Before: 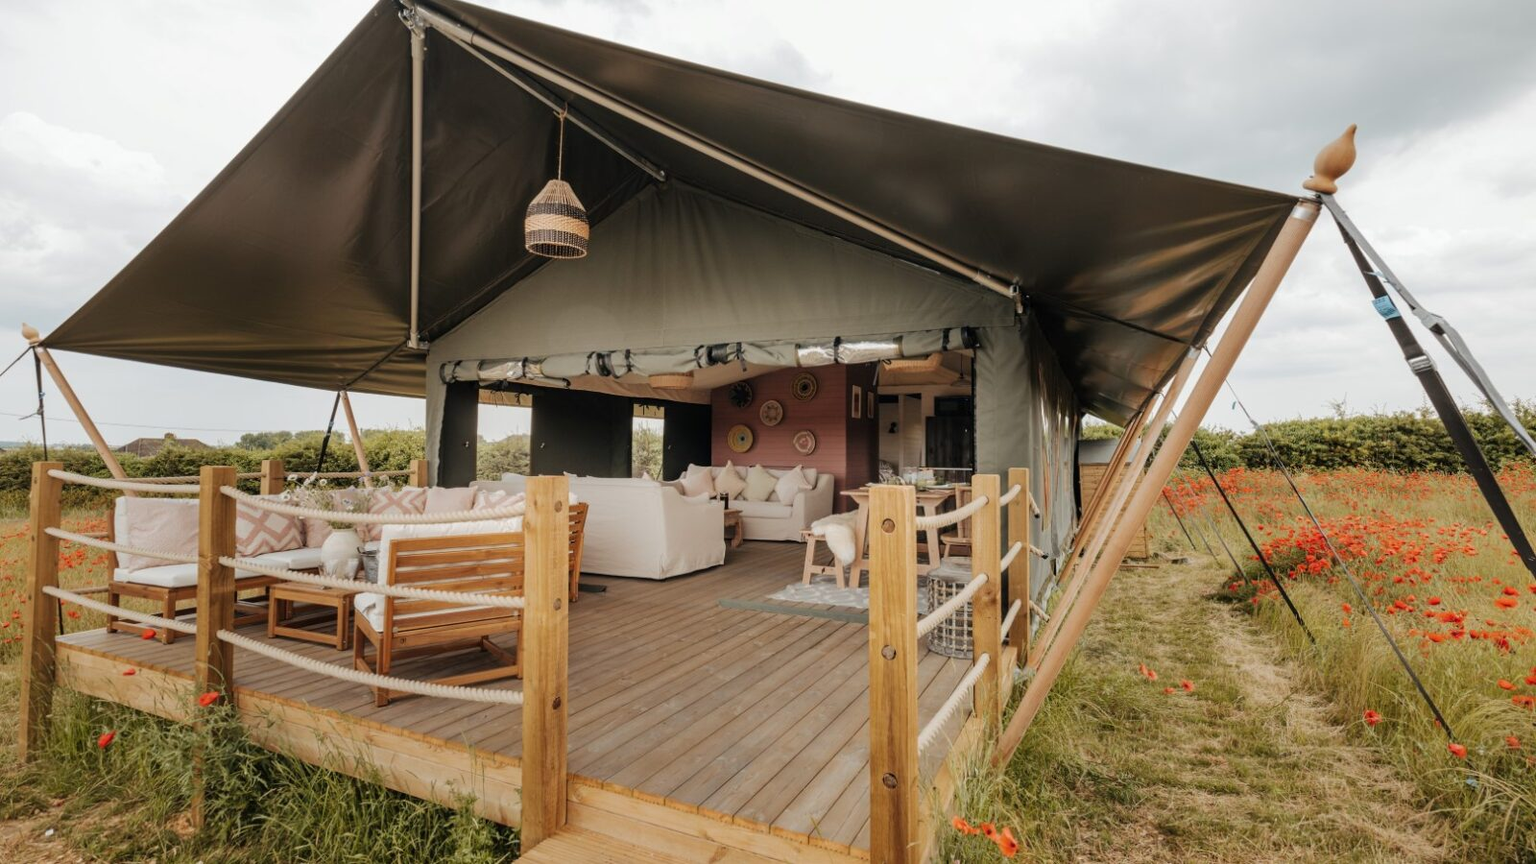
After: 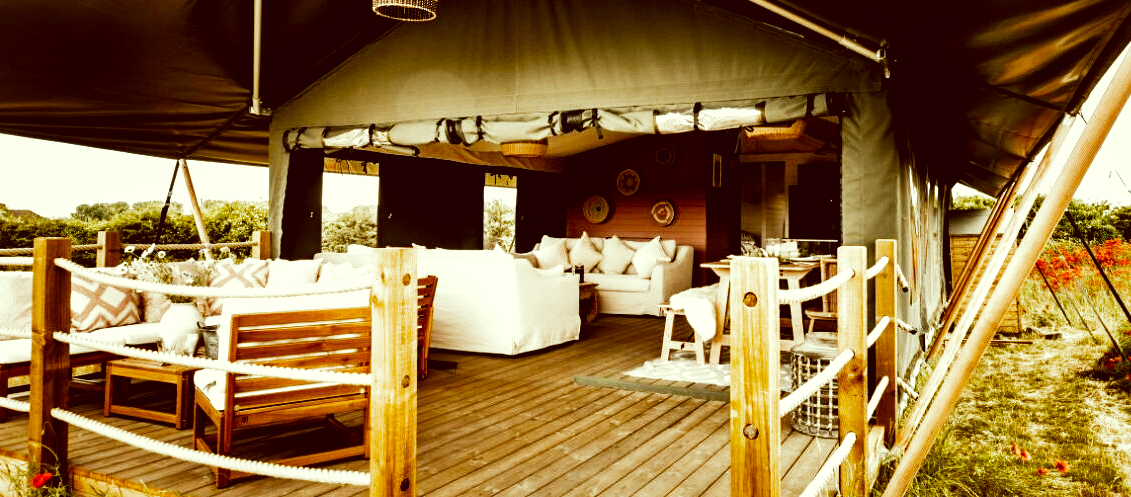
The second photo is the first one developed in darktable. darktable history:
filmic rgb: black relative exposure -8.07 EV, white relative exposure 3 EV, hardness 5.34, contrast 1.246, add noise in highlights 0.002, preserve chrominance no, color science v3 (2019), use custom middle-gray values true, iterations of high-quality reconstruction 0, contrast in highlights soft
shadows and highlights: shadows 12.88, white point adjustment 1.23, soften with gaussian
local contrast: mode bilateral grid, contrast 24, coarseness 51, detail 123%, midtone range 0.2
color correction: highlights a* -5.33, highlights b* 9.8, shadows a* 9.79, shadows b* 25
crop: left 10.965%, top 27.626%, right 18.301%, bottom 17.059%
color balance rgb: shadows lift › chroma 1.001%, shadows lift › hue 29.73°, highlights gain › luminance 6.116%, highlights gain › chroma 2.623%, highlights gain › hue 93.06°, perceptual saturation grading › global saturation 19.894%, perceptual brilliance grading › highlights 74.311%, perceptual brilliance grading › shadows -29.326%, global vibrance 9.28%, contrast 14.866%, saturation formula JzAzBz (2021)
tone equalizer: edges refinement/feathering 500, mask exposure compensation -1.57 EV, preserve details no
